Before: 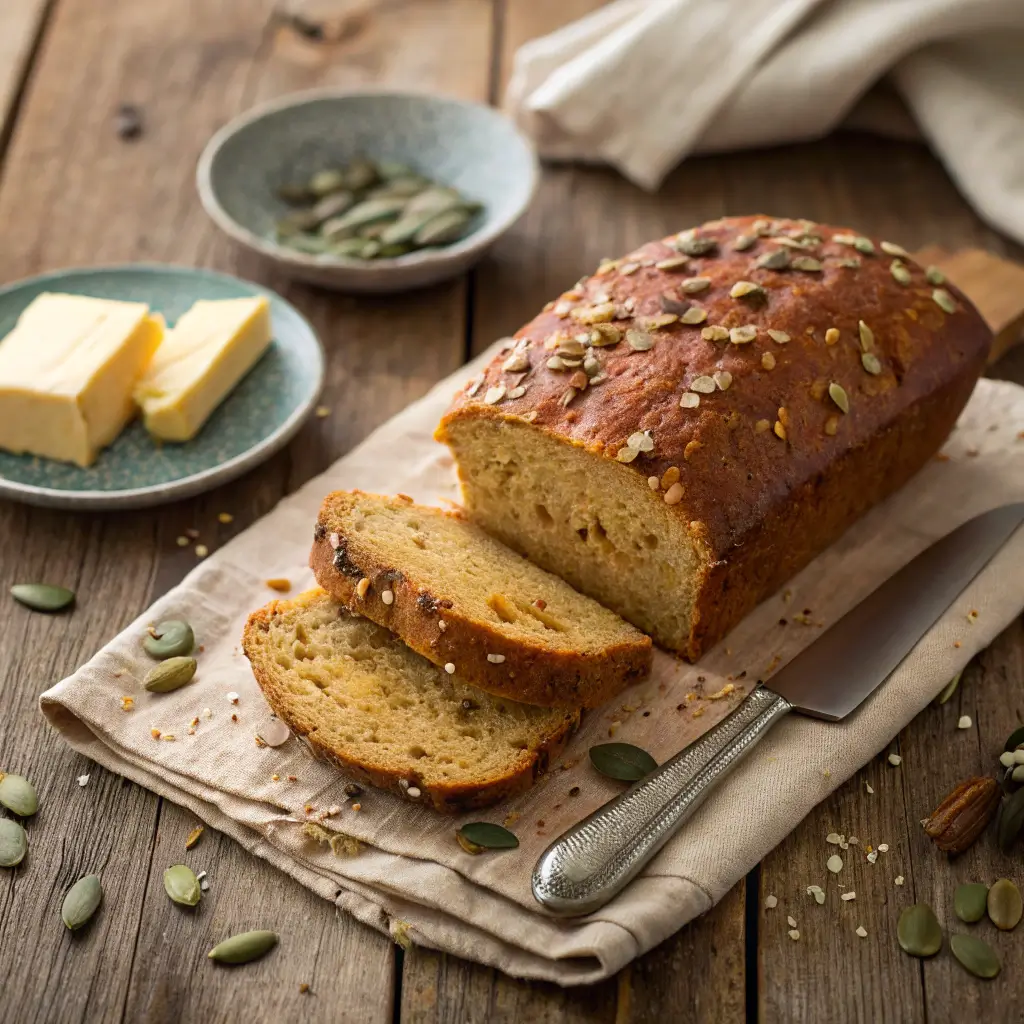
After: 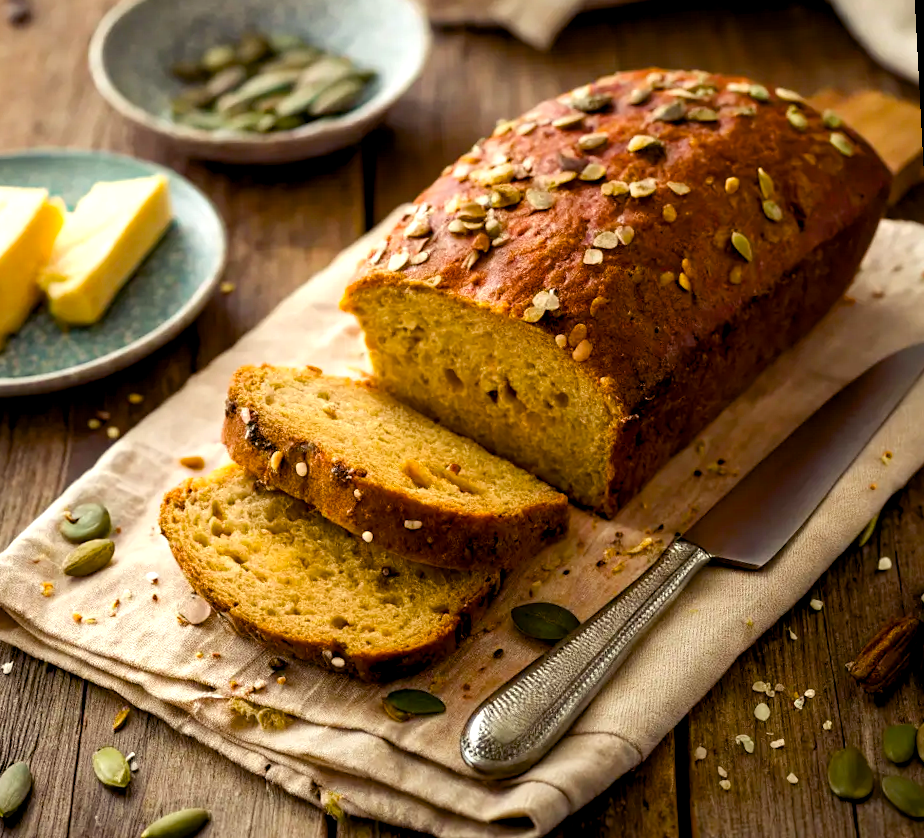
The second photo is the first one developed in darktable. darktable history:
color balance rgb: shadows lift › luminance -21.66%, shadows lift › chroma 6.57%, shadows lift › hue 270°, power › chroma 0.68%, power › hue 60°, highlights gain › luminance 6.08%, highlights gain › chroma 1.33%, highlights gain › hue 90°, global offset › luminance -0.87%, perceptual saturation grading › global saturation 26.86%, perceptual saturation grading › highlights -28.39%, perceptual saturation grading › mid-tones 15.22%, perceptual saturation grading › shadows 33.98%, perceptual brilliance grading › highlights 10%, perceptual brilliance grading › mid-tones 5%
rotate and perspective: rotation -3°, crop left 0.031, crop right 0.968, crop top 0.07, crop bottom 0.93
crop and rotate: left 8.262%, top 9.226%
